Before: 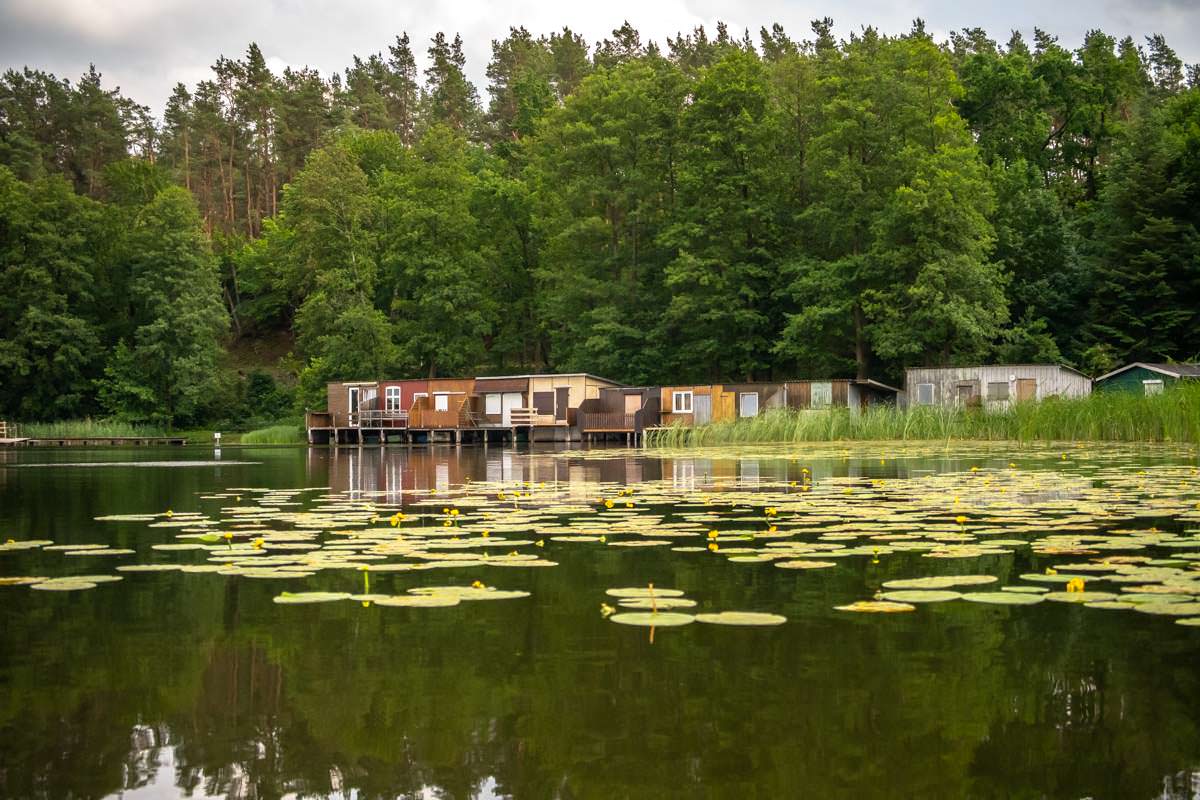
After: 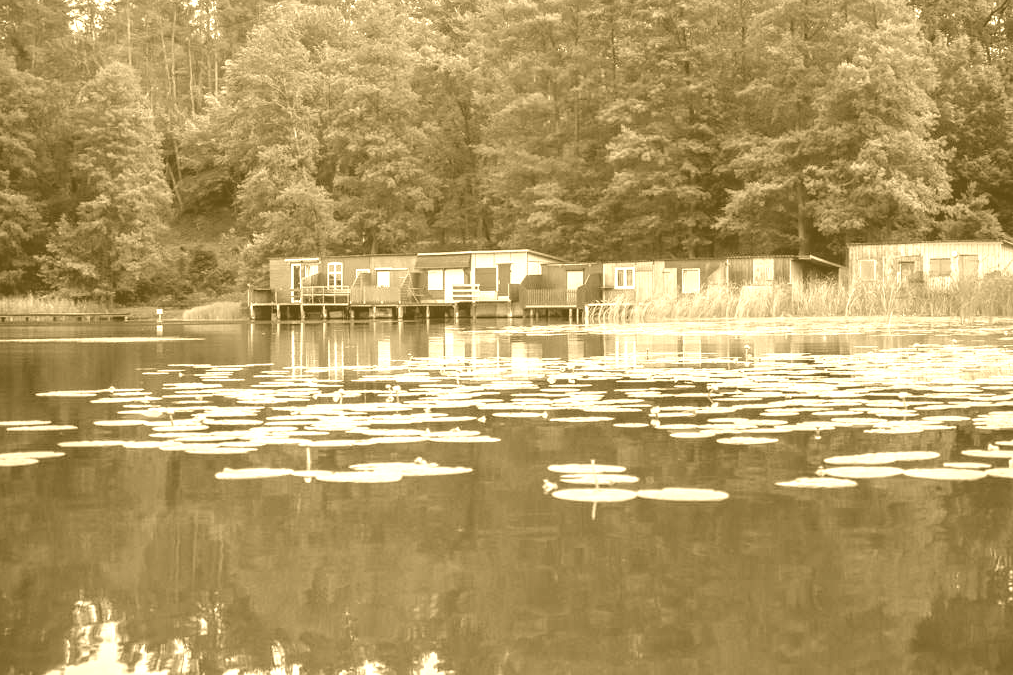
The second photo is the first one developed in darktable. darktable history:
shadows and highlights: shadows 25, highlights -25
crop and rotate: left 4.842%, top 15.51%, right 10.668%
colorize: hue 36°, source mix 100%
exposure: exposure 0.078 EV, compensate highlight preservation false
tone equalizer: on, module defaults
